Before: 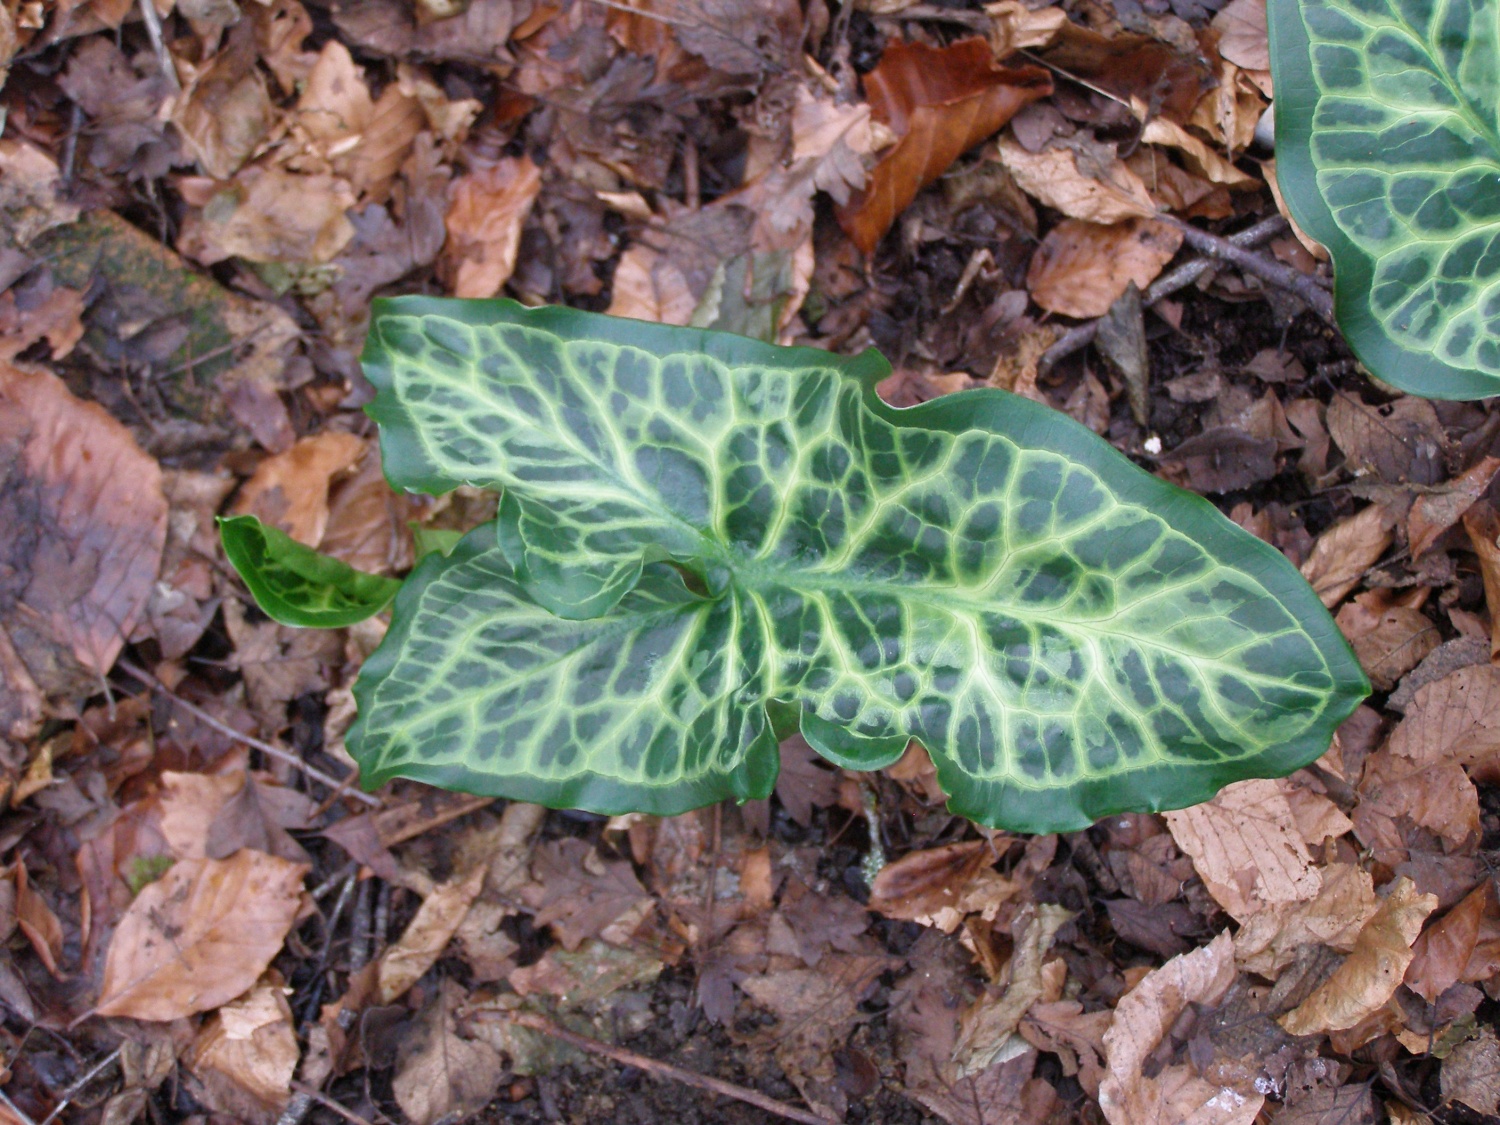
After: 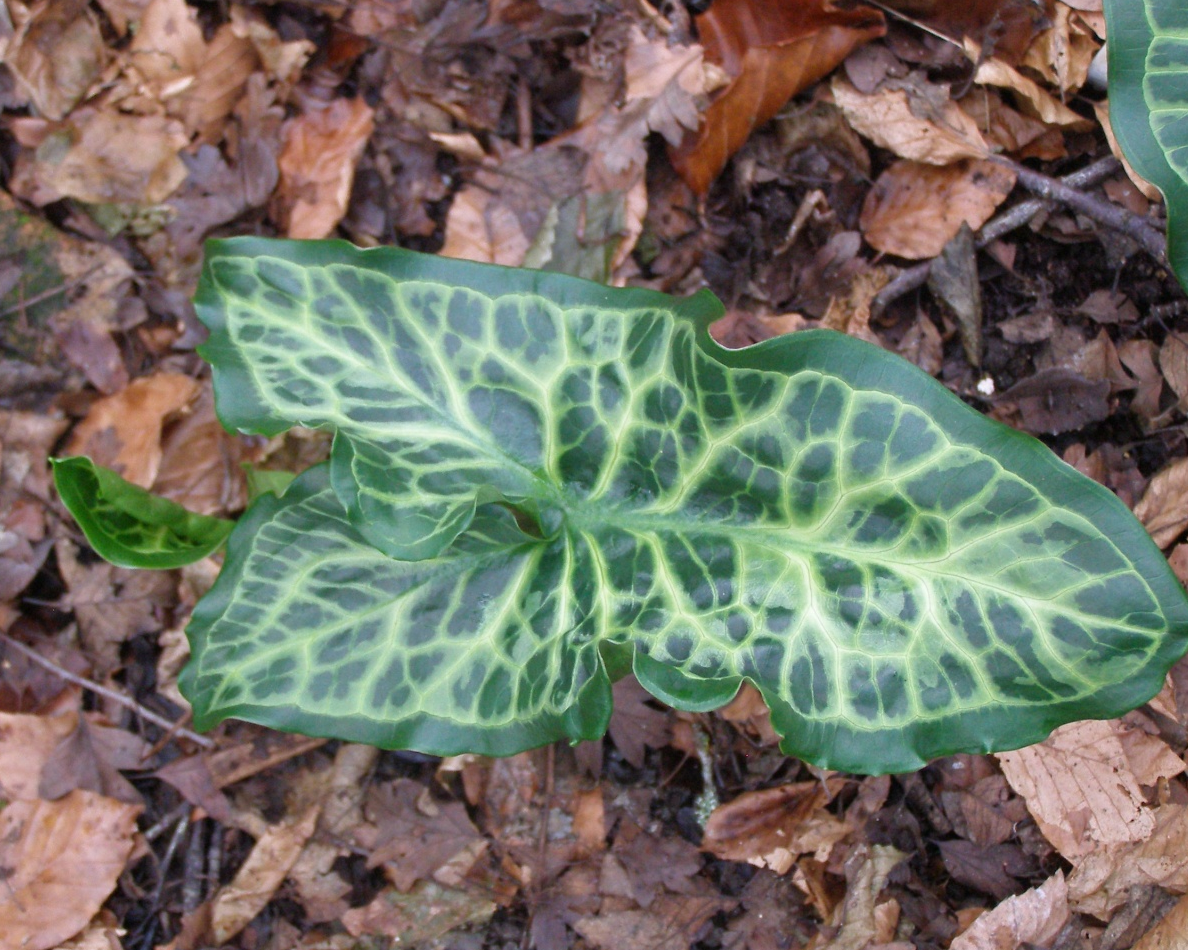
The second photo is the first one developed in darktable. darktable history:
crop: left 11.194%, top 5.246%, right 9.571%, bottom 10.256%
